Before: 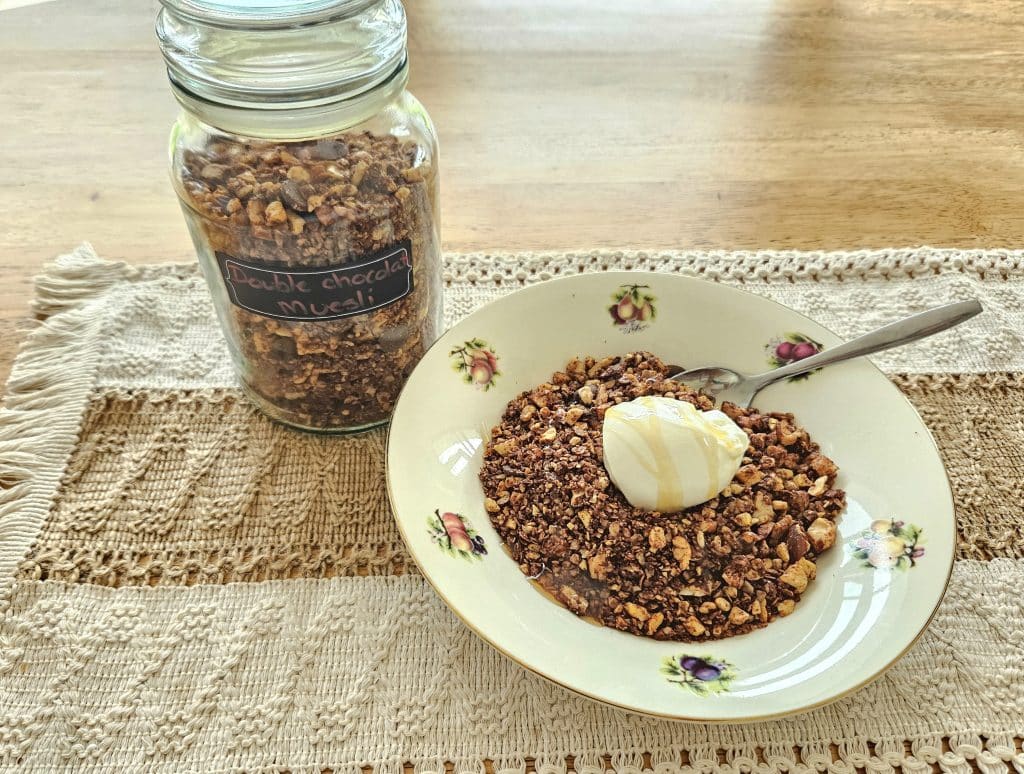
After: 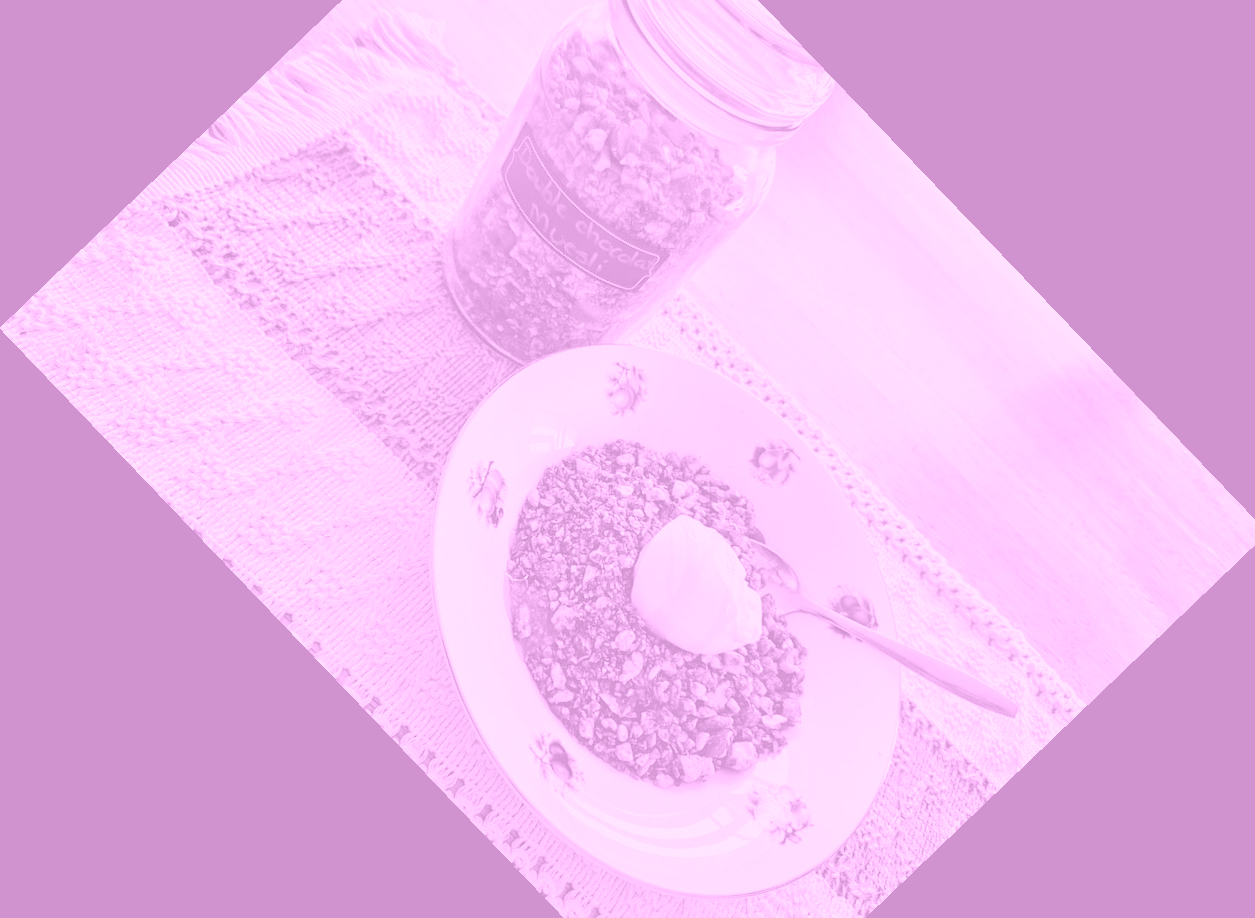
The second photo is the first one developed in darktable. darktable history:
colorize: hue 331.2°, saturation 75%, source mix 30.28%, lightness 70.52%, version 1
color balance rgb: linear chroma grading › global chroma 15%, perceptual saturation grading › global saturation 30%
crop and rotate: angle -46.26°, top 16.234%, right 0.912%, bottom 11.704%
